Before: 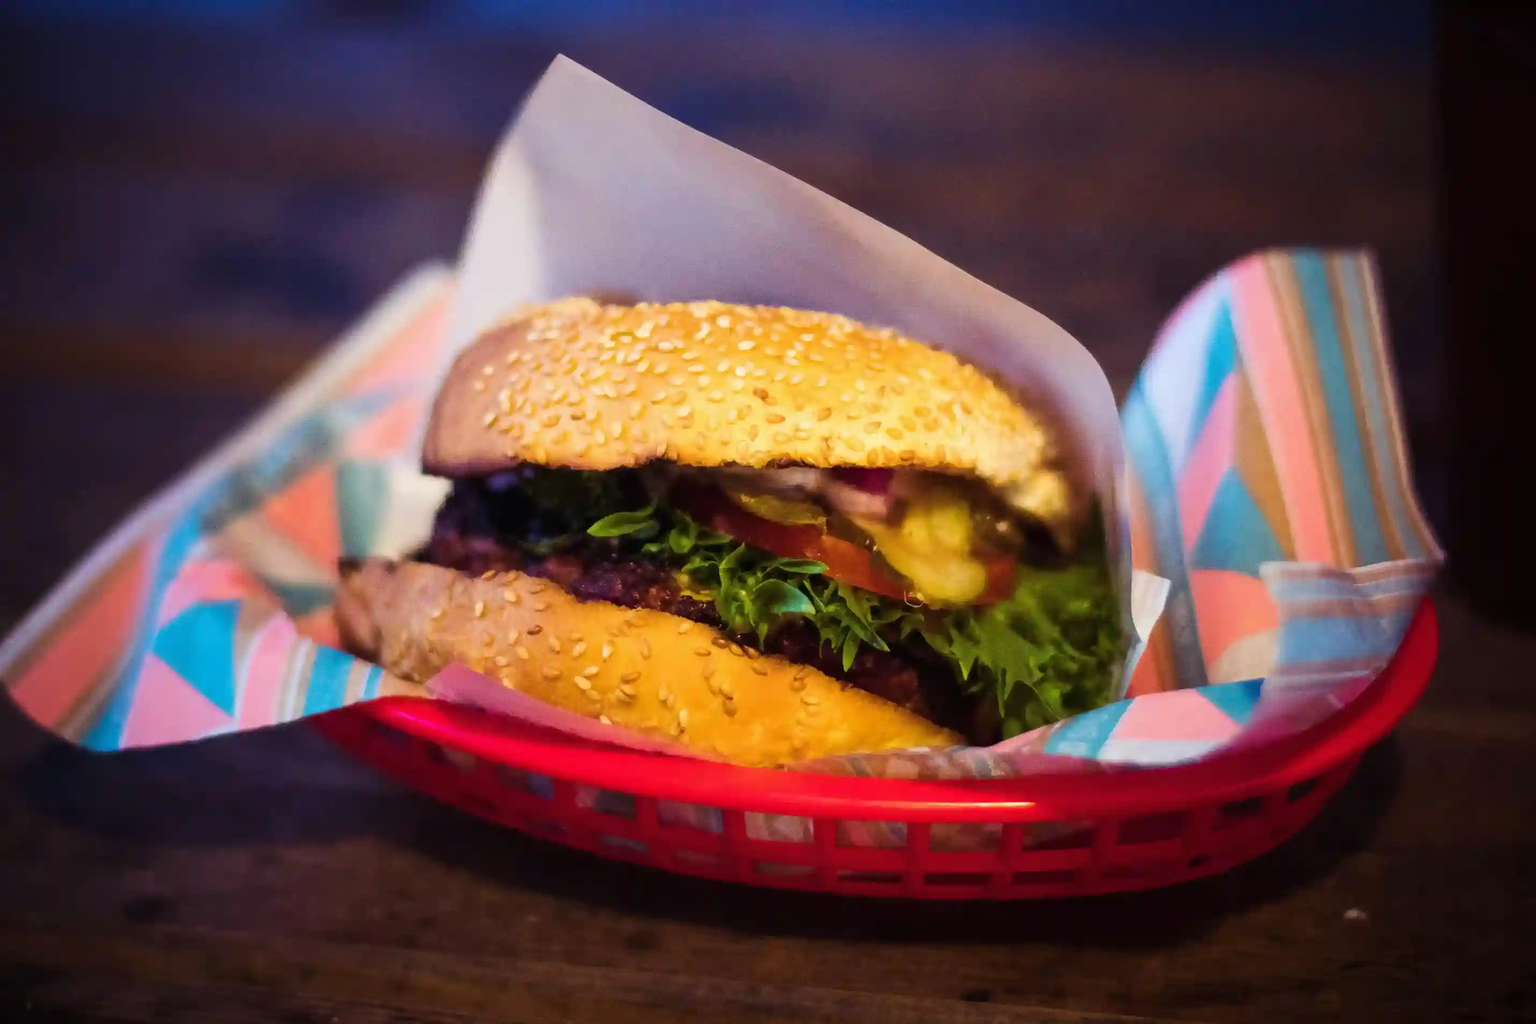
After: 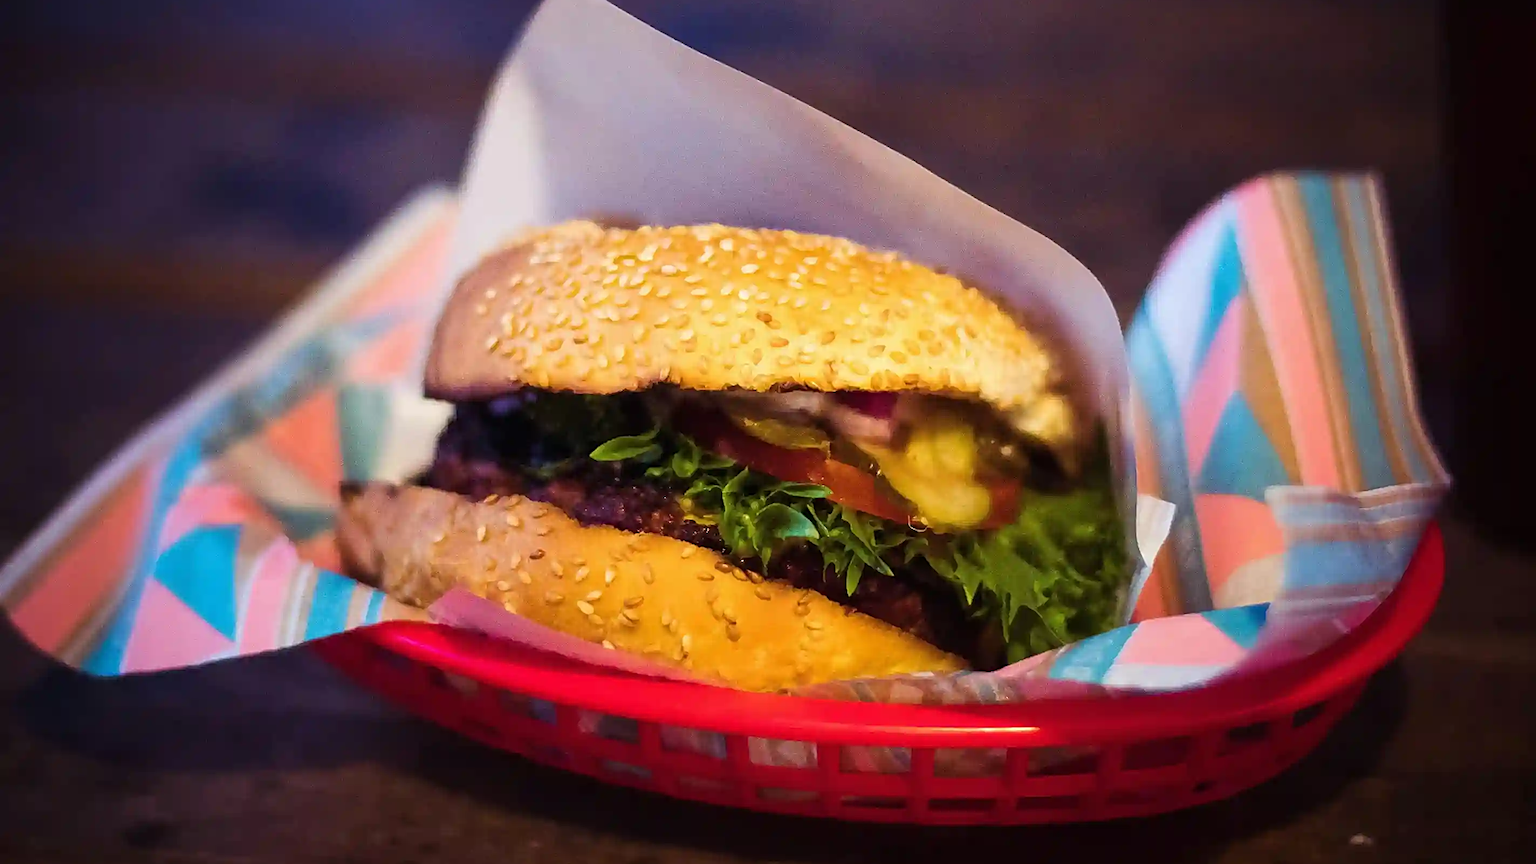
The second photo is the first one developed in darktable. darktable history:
sharpen: radius 2.543, amount 0.636
crop: top 7.625%, bottom 8.027%
